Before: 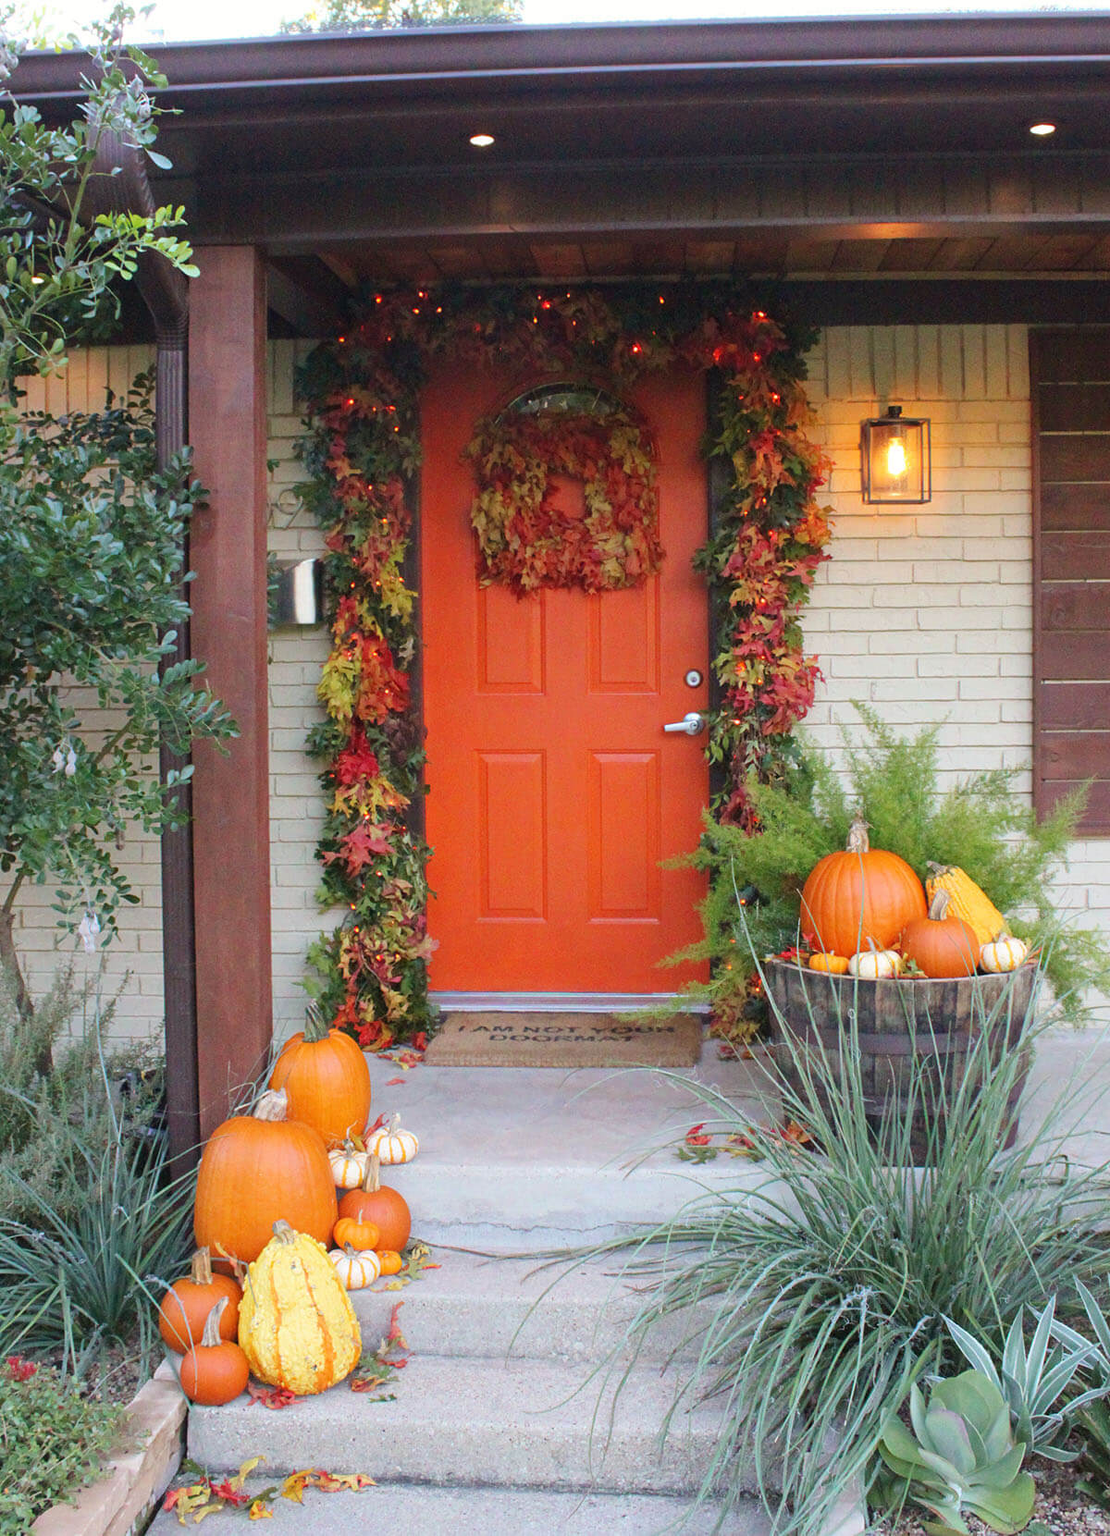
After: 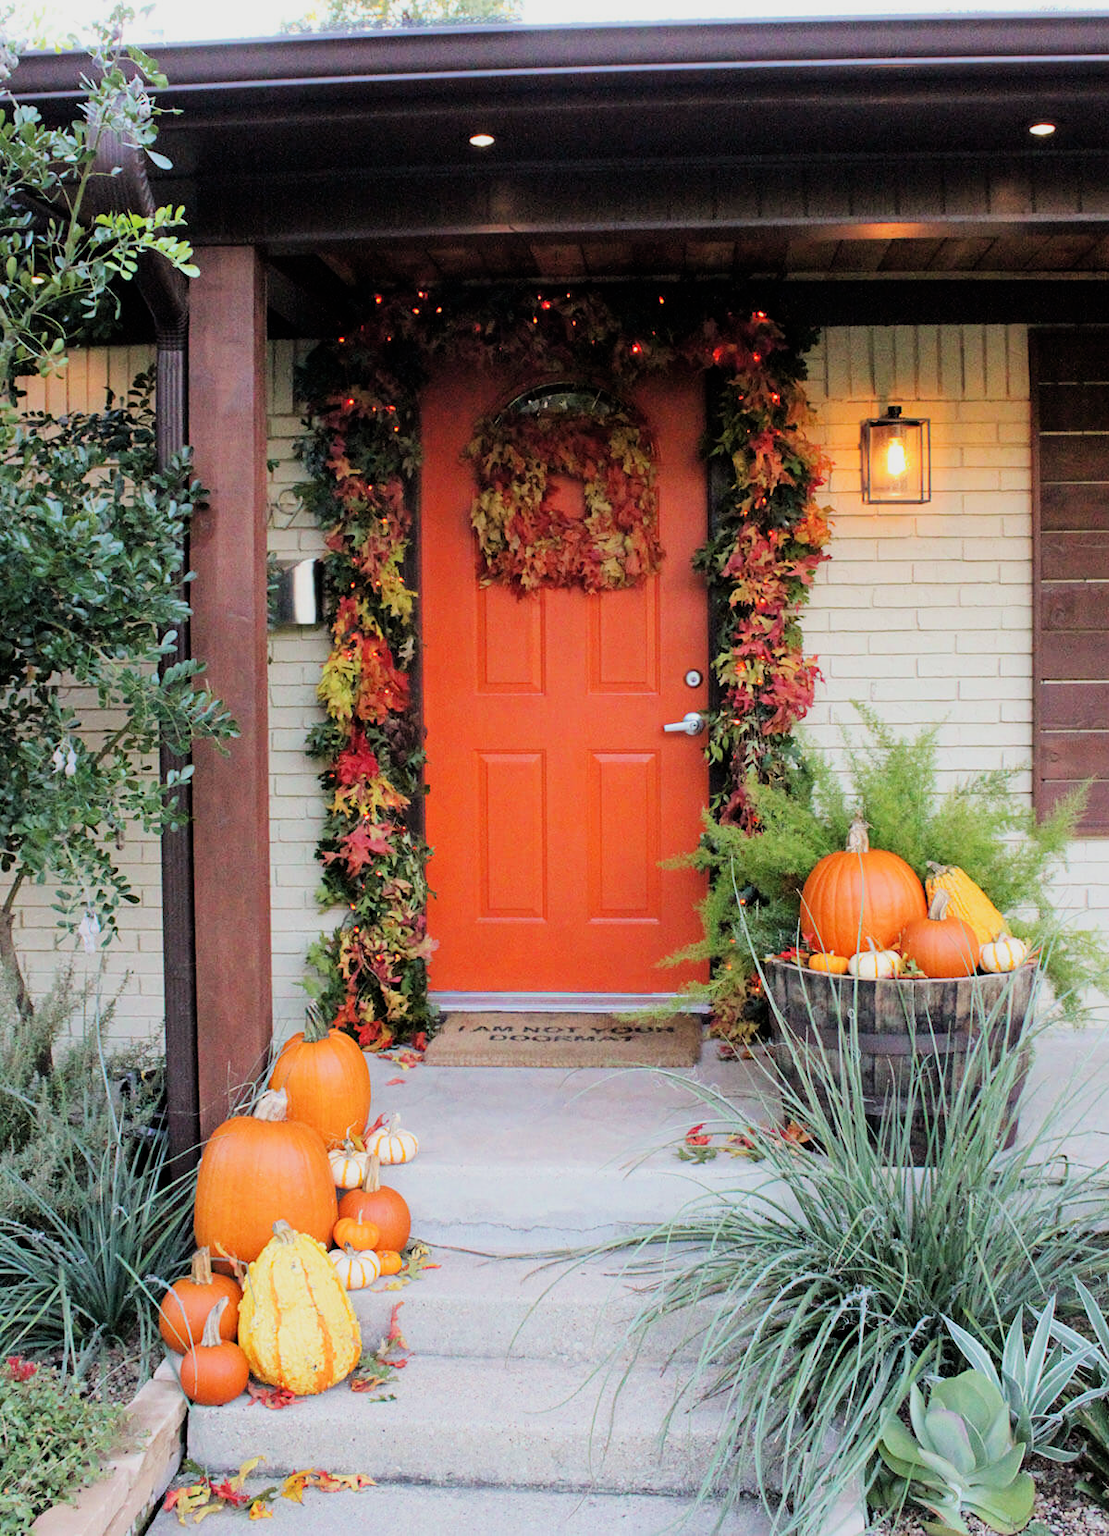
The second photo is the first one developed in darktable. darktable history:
filmic rgb: black relative exposure -5 EV, hardness 2.88, contrast 1.3
exposure: exposure 0.2 EV, compensate highlight preservation false
